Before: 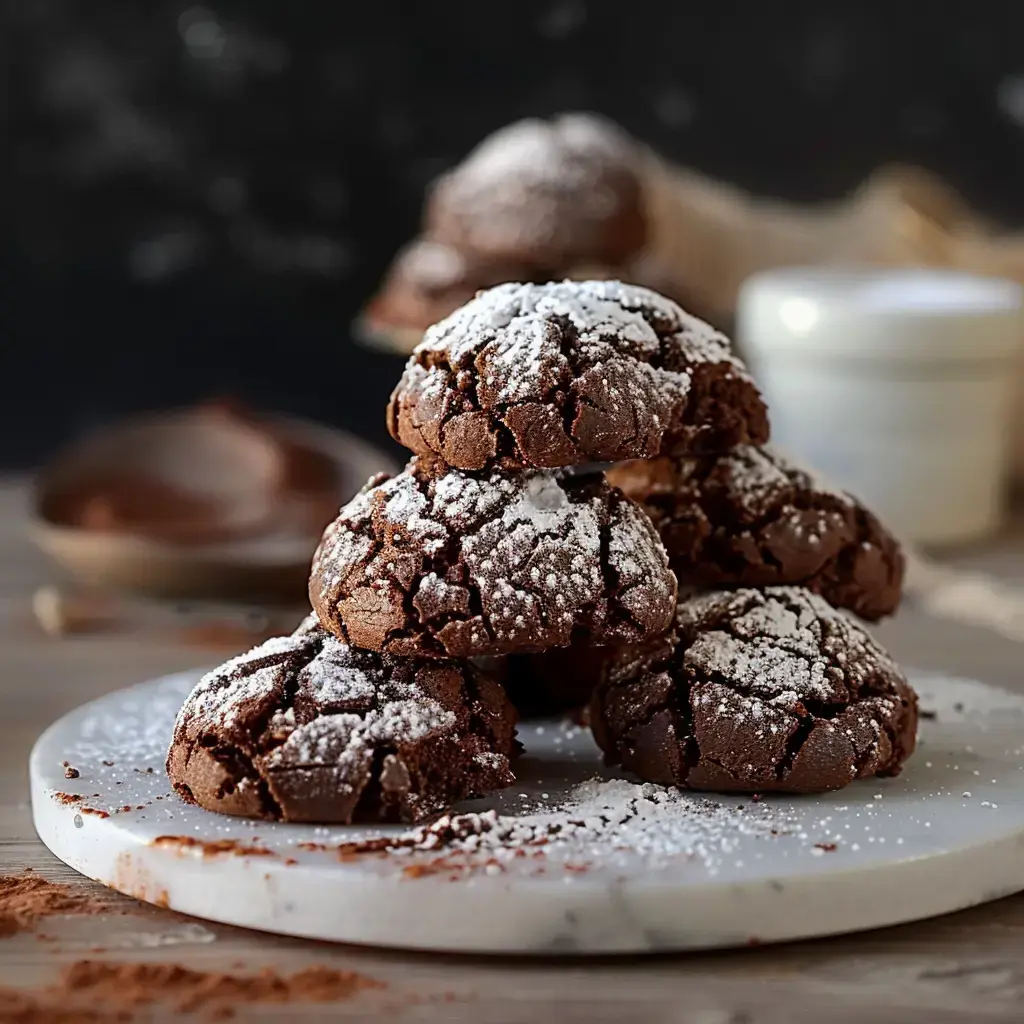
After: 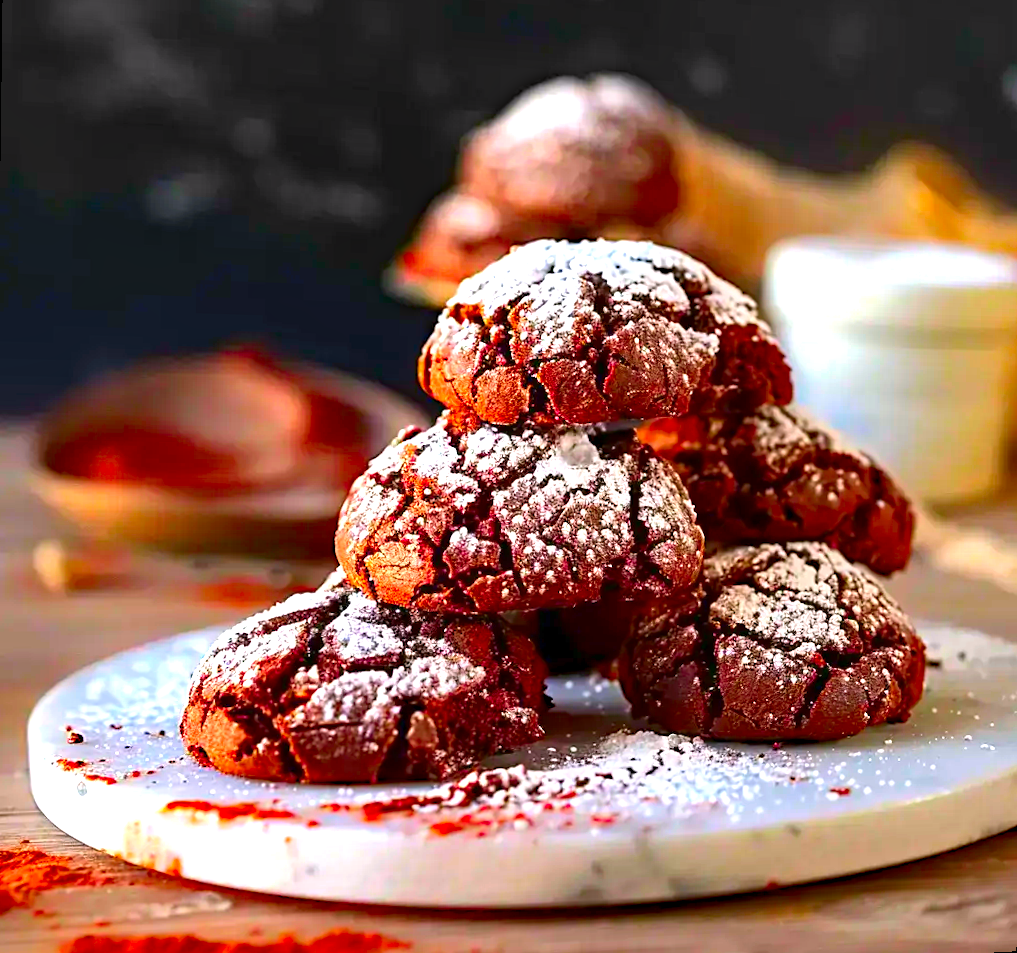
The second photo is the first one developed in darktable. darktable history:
local contrast: mode bilateral grid, contrast 10, coarseness 25, detail 115%, midtone range 0.2
exposure: black level correction 0, exposure 1 EV, compensate exposure bias true, compensate highlight preservation false
color correction: highlights a* 1.59, highlights b* -1.7, saturation 2.48
rotate and perspective: rotation 0.679°, lens shift (horizontal) 0.136, crop left 0.009, crop right 0.991, crop top 0.078, crop bottom 0.95
haze removal: compatibility mode true, adaptive false
